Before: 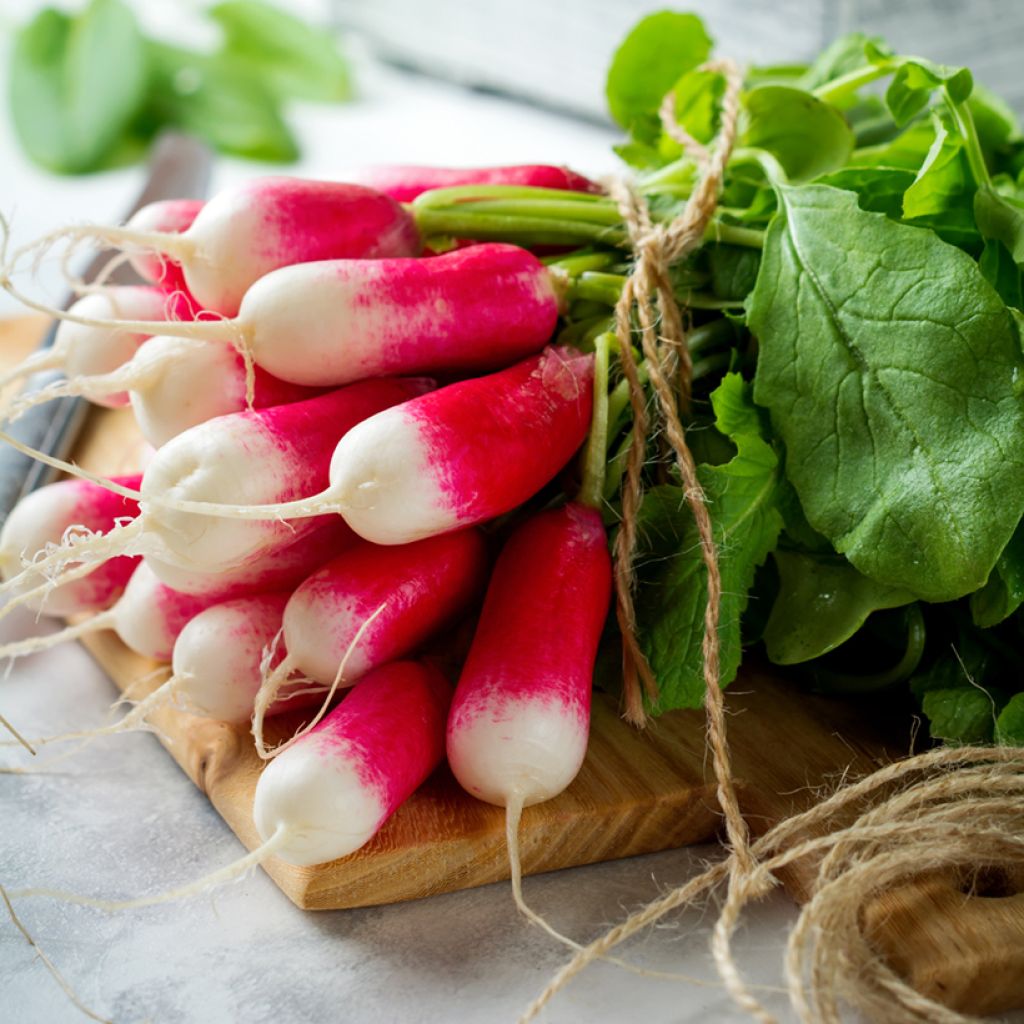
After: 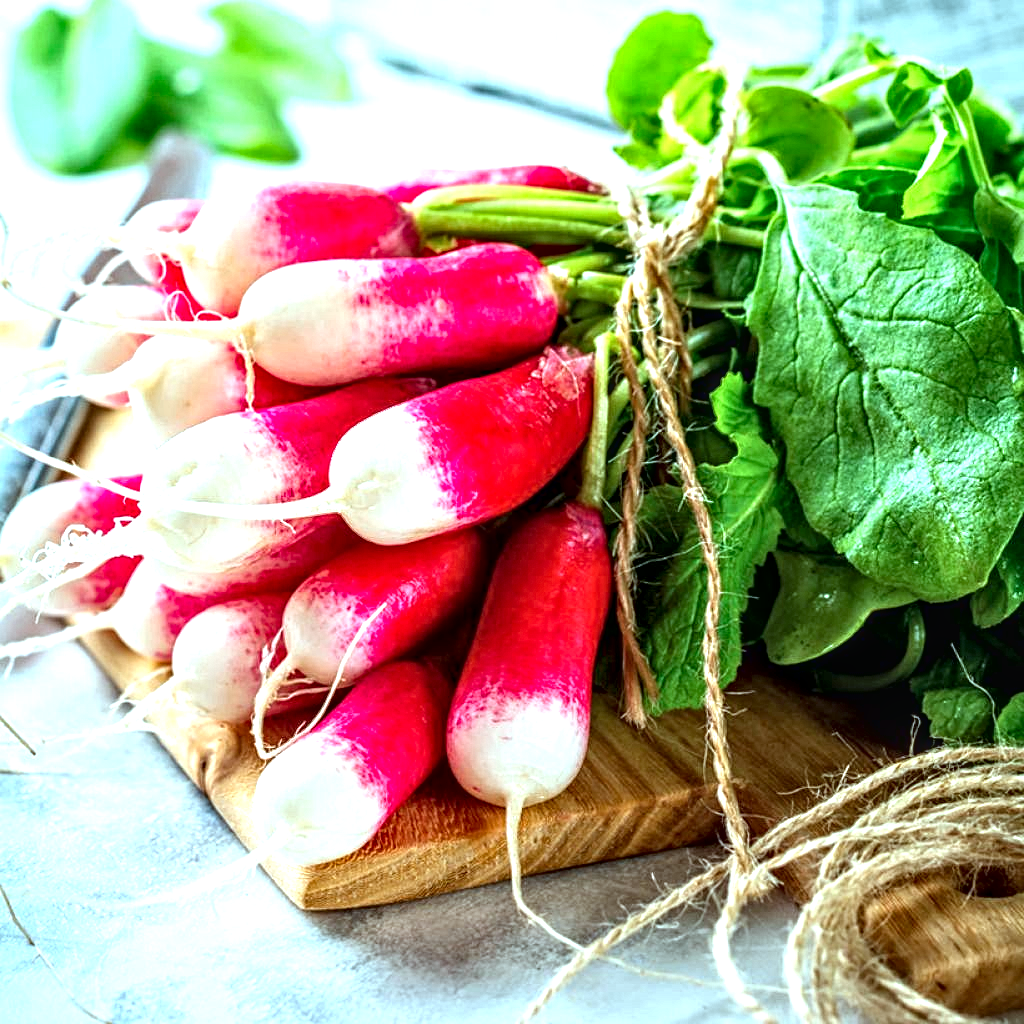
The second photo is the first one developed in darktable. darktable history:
local contrast: detail 130%
exposure: exposure 0.997 EV, compensate highlight preservation false
color correction: highlights a* -11.96, highlights b* -15.77
contrast brightness saturation: contrast 0.041, saturation 0.16
contrast equalizer: octaves 7, y [[0.5, 0.542, 0.583, 0.625, 0.667, 0.708], [0.5 ×6], [0.5 ×6], [0 ×6], [0 ×6]]
